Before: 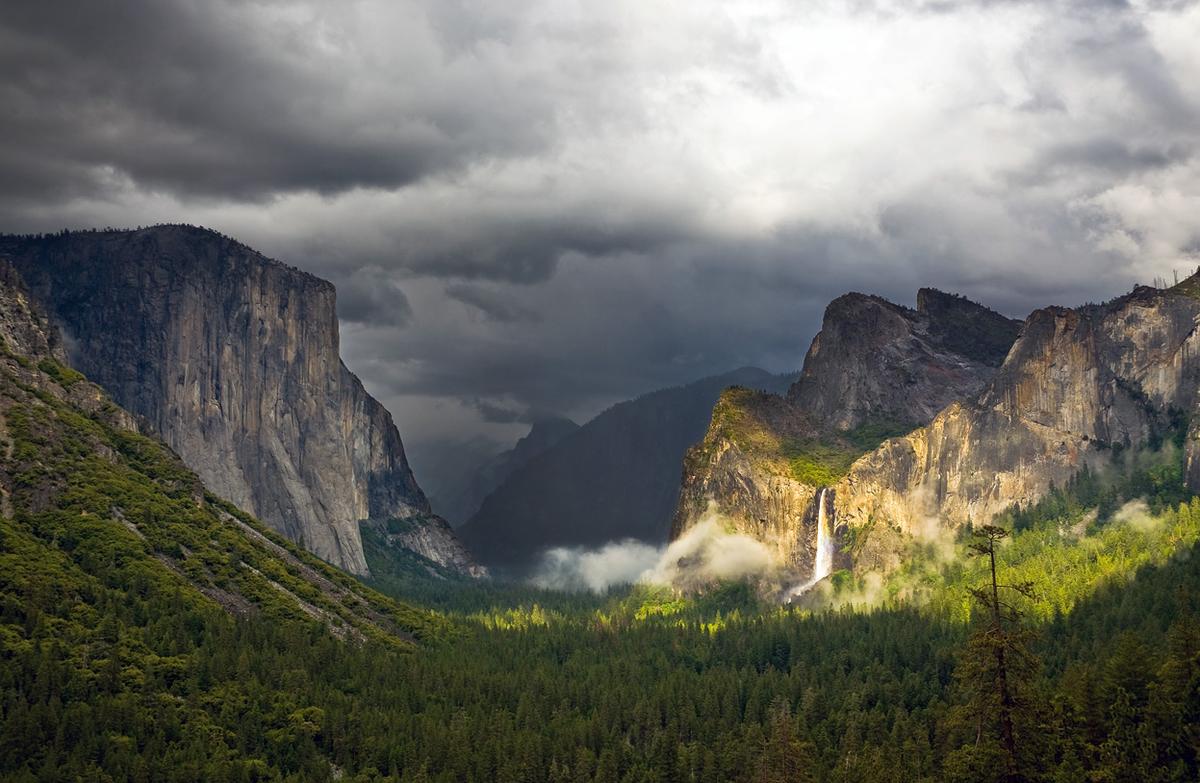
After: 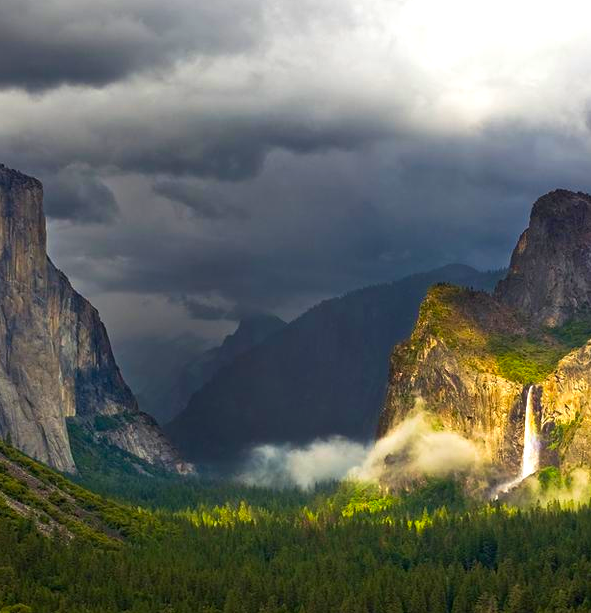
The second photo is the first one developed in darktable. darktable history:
base curve: curves: ch0 [(0, 0) (0.303, 0.277) (1, 1)], preserve colors none
exposure: exposure 0.203 EV, compensate highlight preservation false
contrast brightness saturation: brightness -0.025, saturation 0.356
crop and rotate: angle 0.015°, left 24.421%, top 13.188%, right 26.281%, bottom 8.484%
velvia: strength 15.06%
